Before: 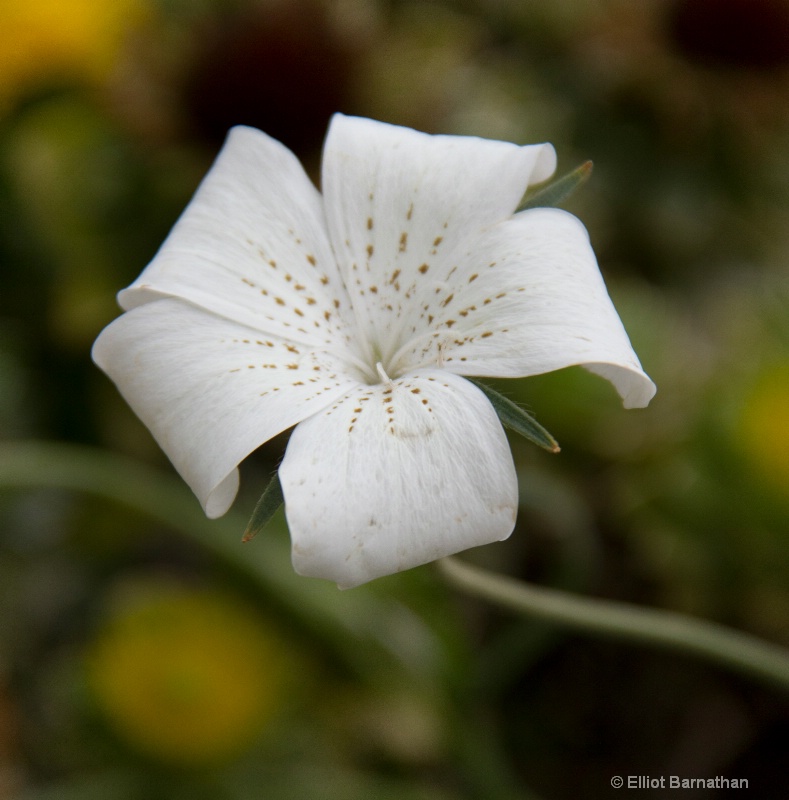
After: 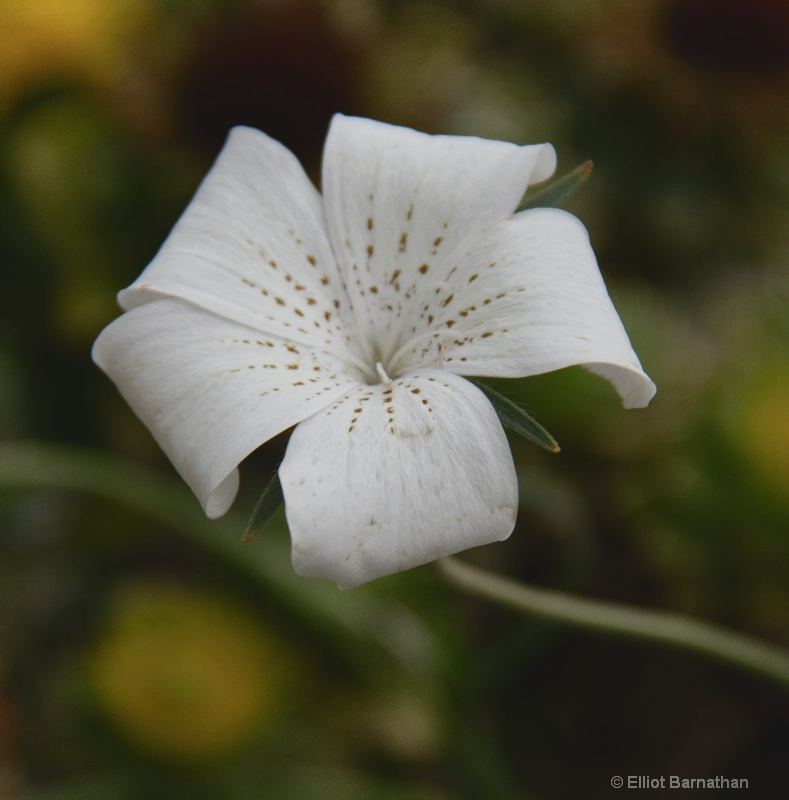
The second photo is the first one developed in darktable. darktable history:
contrast brightness saturation: contrast 0.285
shadows and highlights: highlights color adjustment 32.5%
exposure: black level correction -0.015, exposure -0.5 EV, compensate exposure bias true, compensate highlight preservation false
base curve: curves: ch0 [(0, 0) (0.472, 0.455) (1, 1)]
